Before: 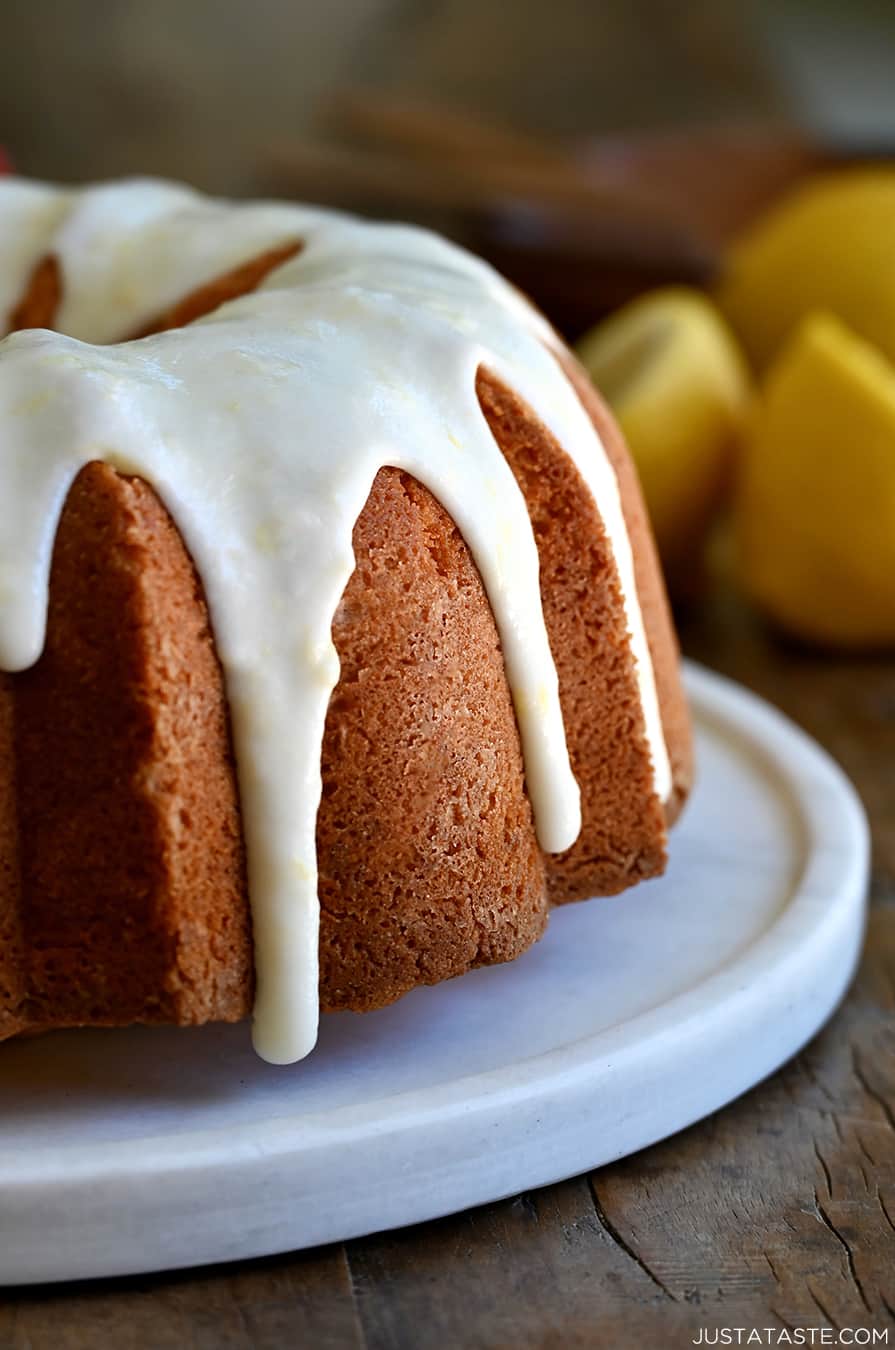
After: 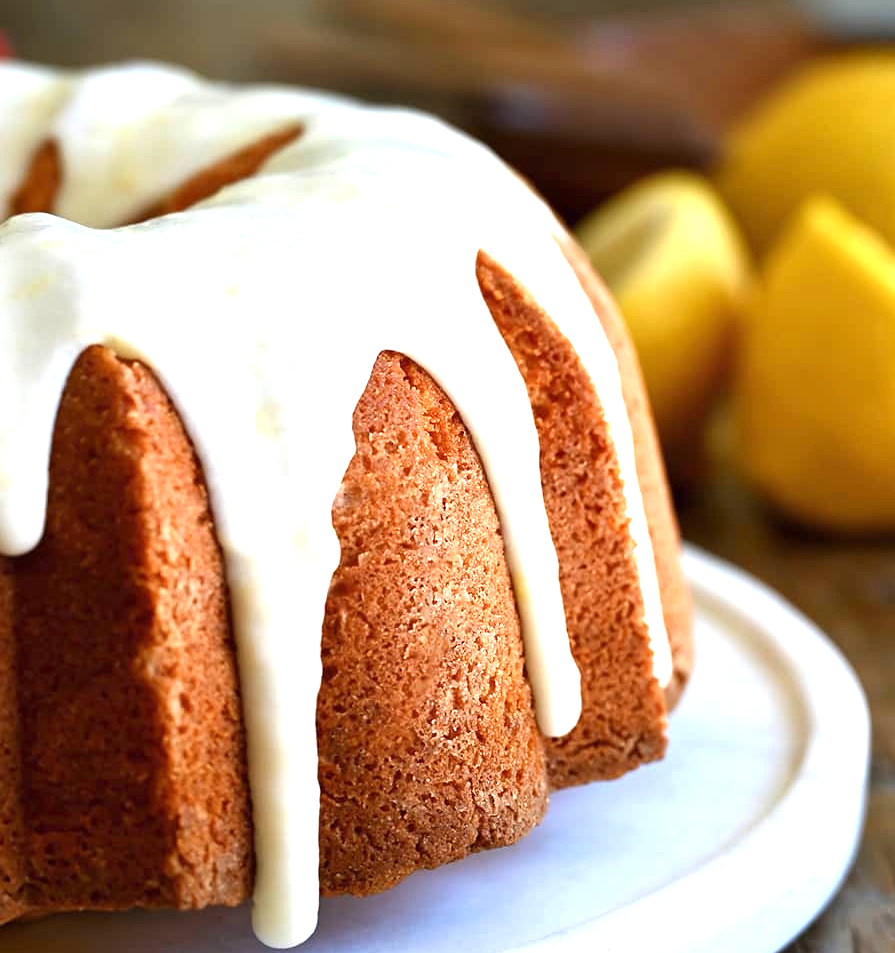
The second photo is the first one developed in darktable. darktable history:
exposure: black level correction 0, exposure 1.102 EV, compensate highlight preservation false
crop and rotate: top 8.613%, bottom 20.792%
